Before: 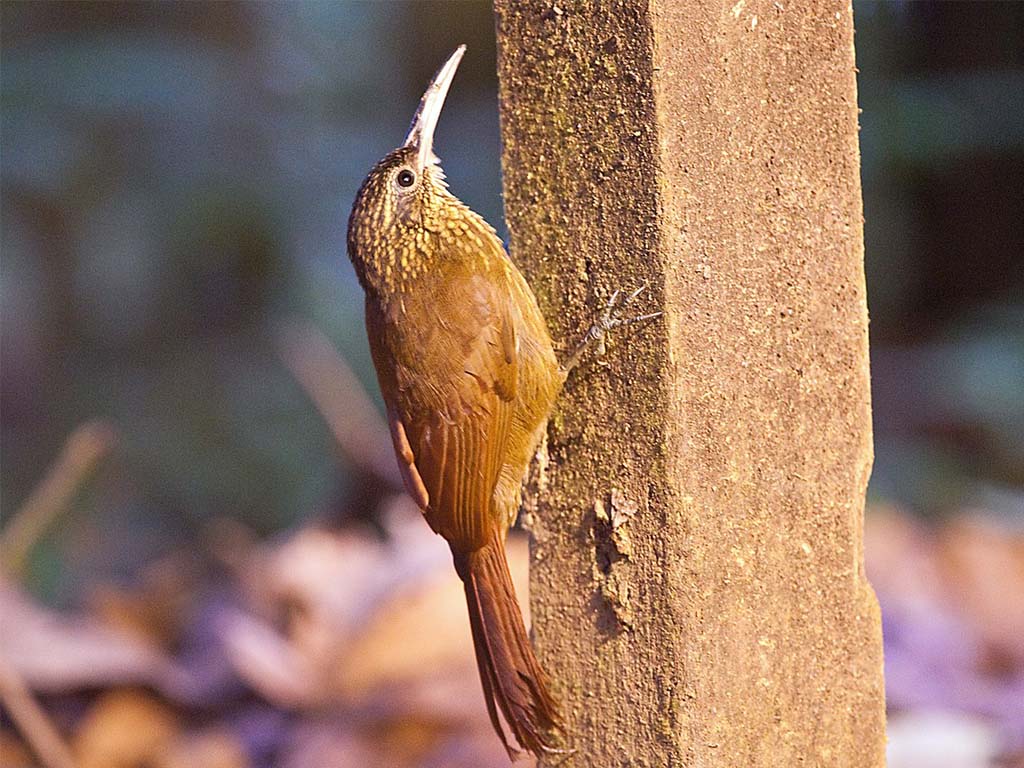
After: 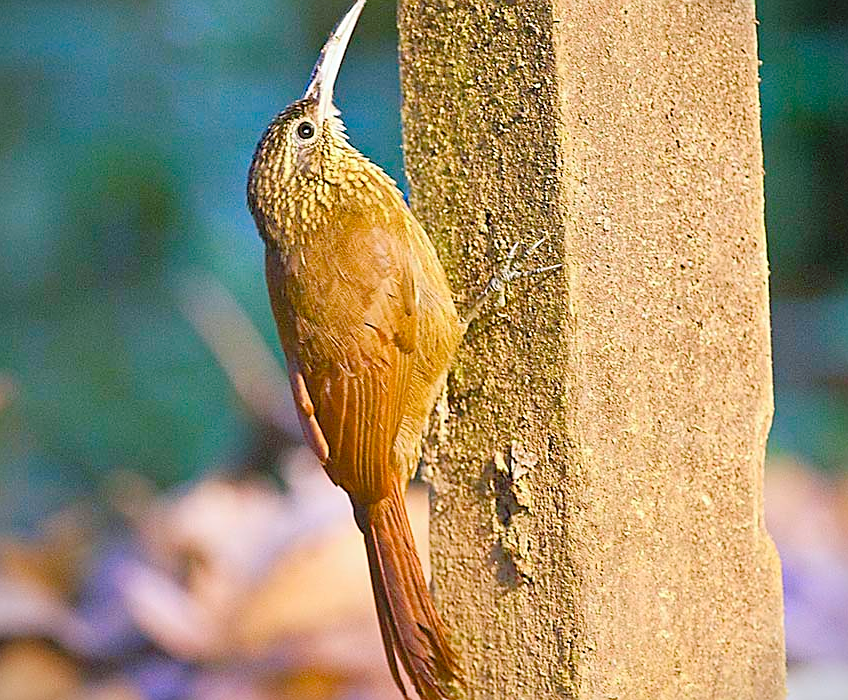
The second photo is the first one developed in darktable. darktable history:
crop: left 9.79%, top 6.312%, right 7.353%, bottom 2.487%
sharpen: on, module defaults
exposure: exposure -0.051 EV, compensate highlight preservation false
vignetting: fall-off start 100.14%
color balance rgb: power › chroma 2.146%, power › hue 167.09°, linear chroma grading › global chroma 0.8%, perceptual saturation grading › global saturation 20%, perceptual saturation grading › highlights -49.737%, perceptual saturation grading › shadows 24.469%
contrast brightness saturation: contrast 0.068, brightness 0.172, saturation 0.405
